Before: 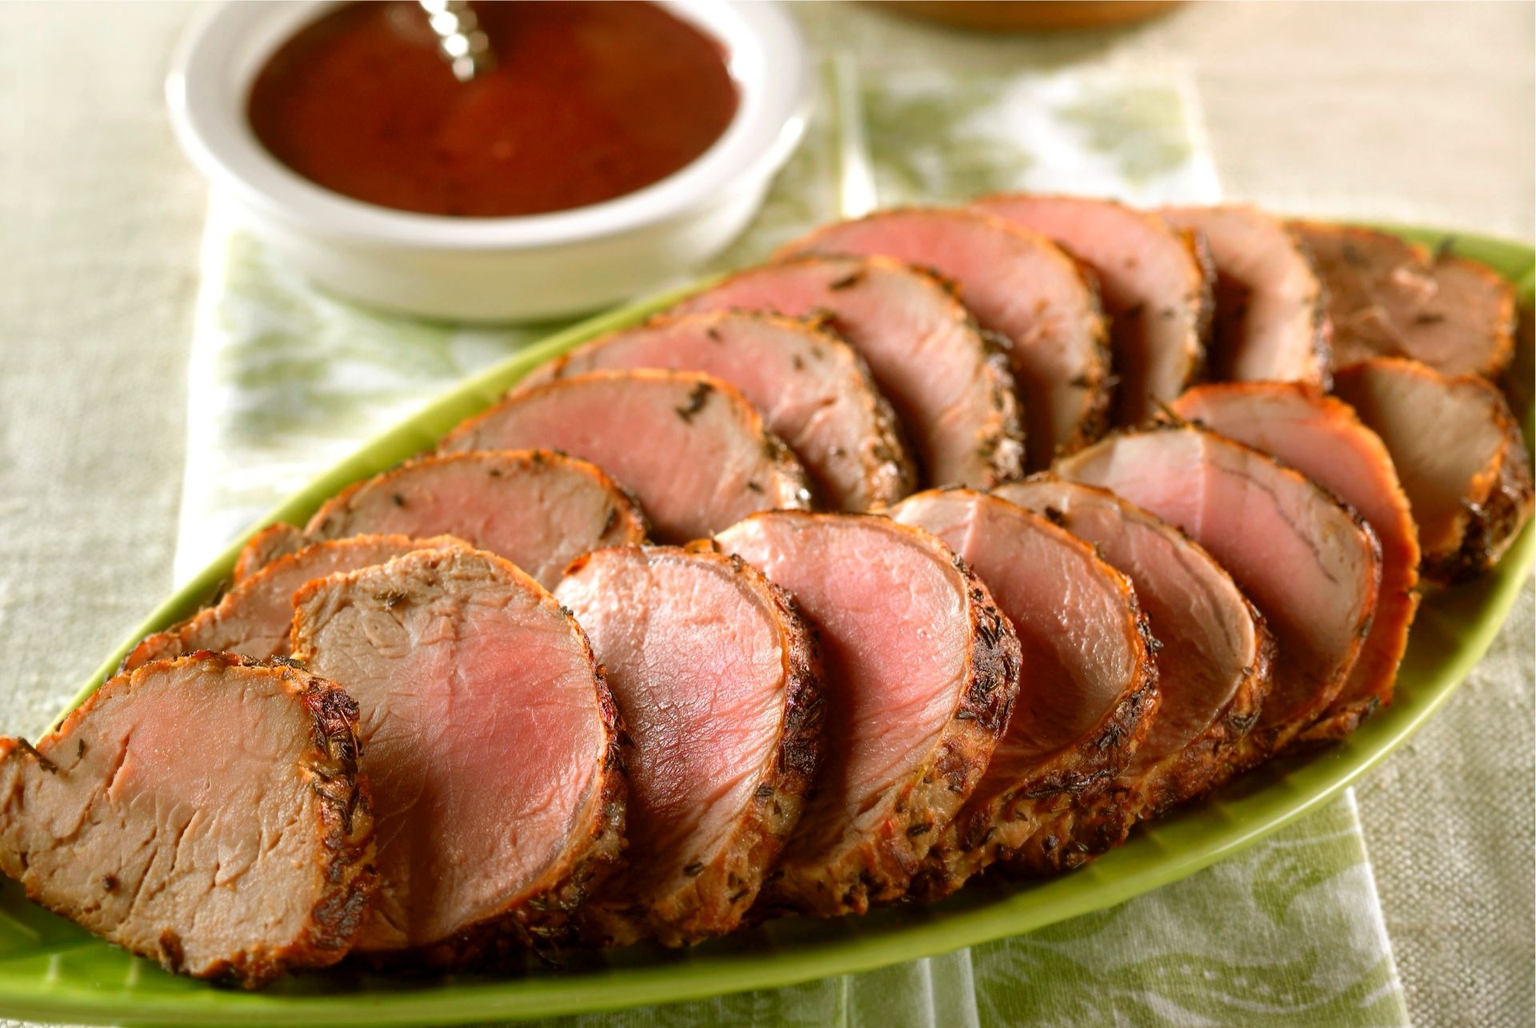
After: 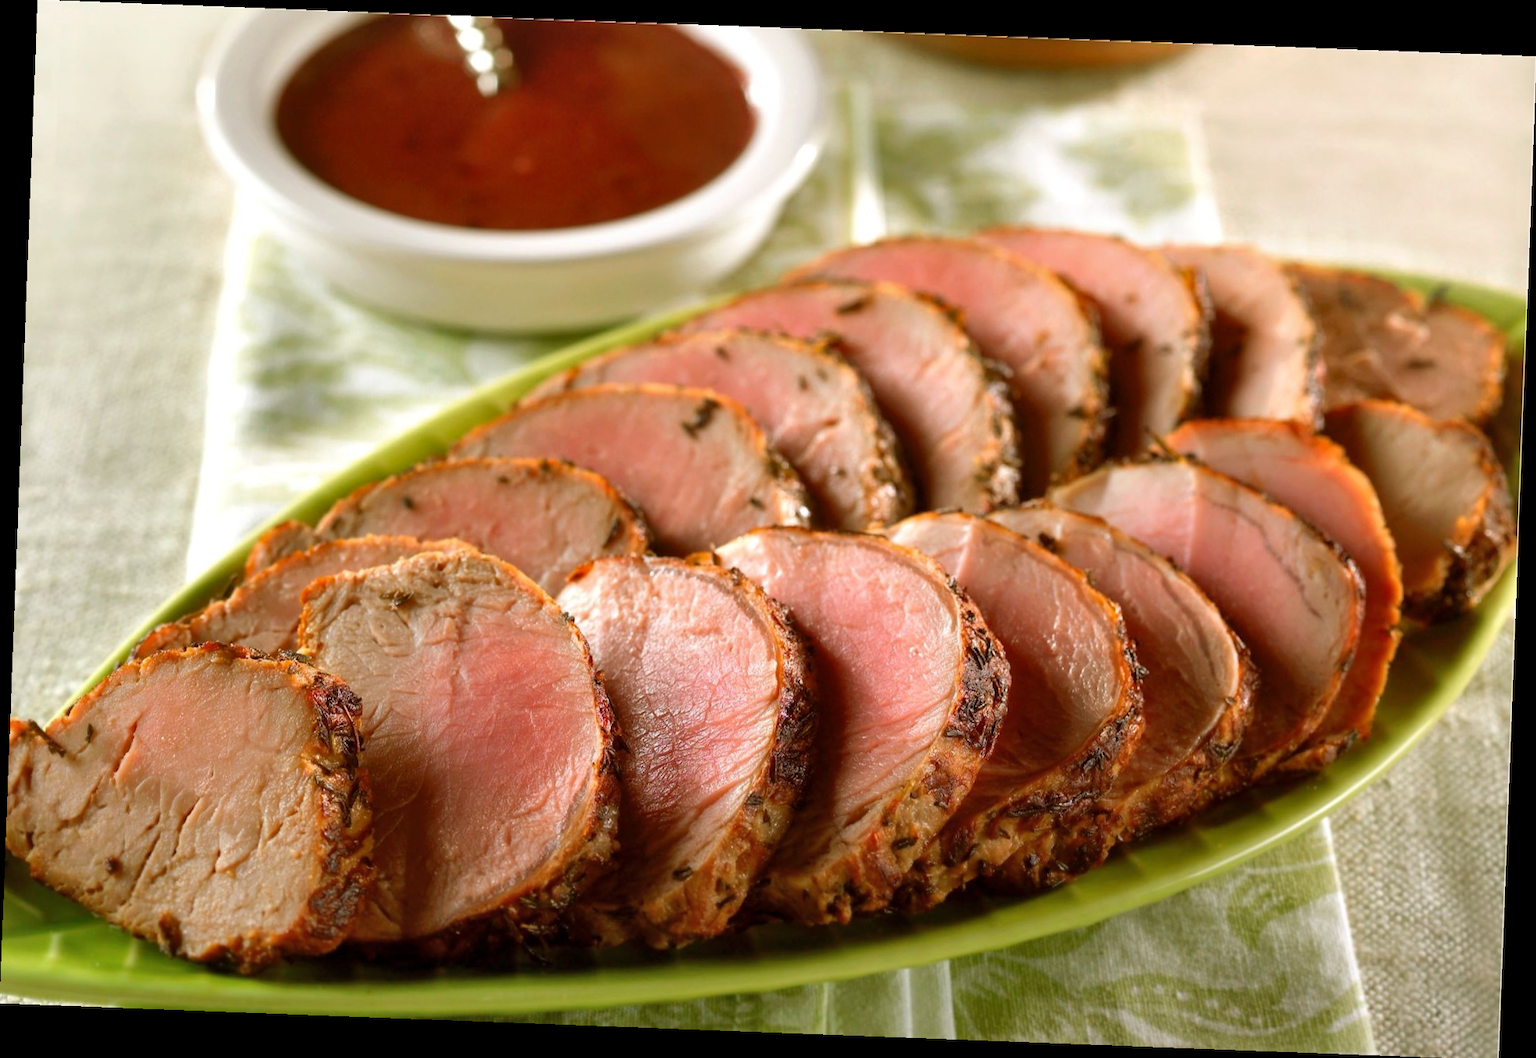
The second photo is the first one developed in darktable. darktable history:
shadows and highlights: shadows 32, highlights -32, soften with gaussian
rotate and perspective: rotation 2.17°, automatic cropping off
